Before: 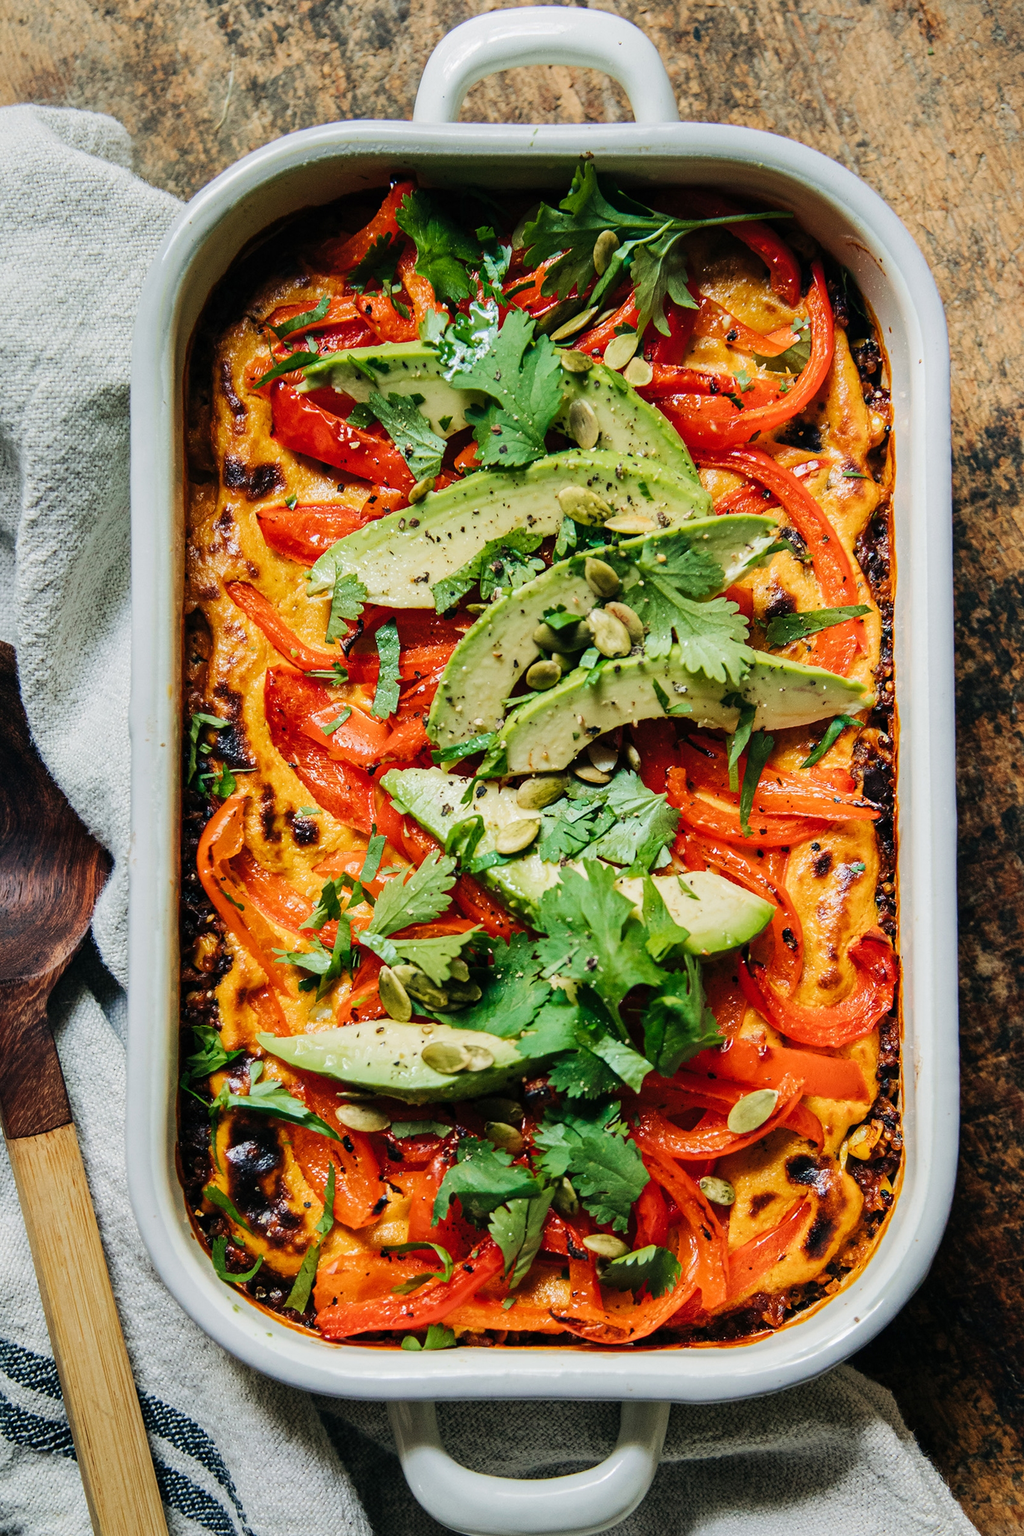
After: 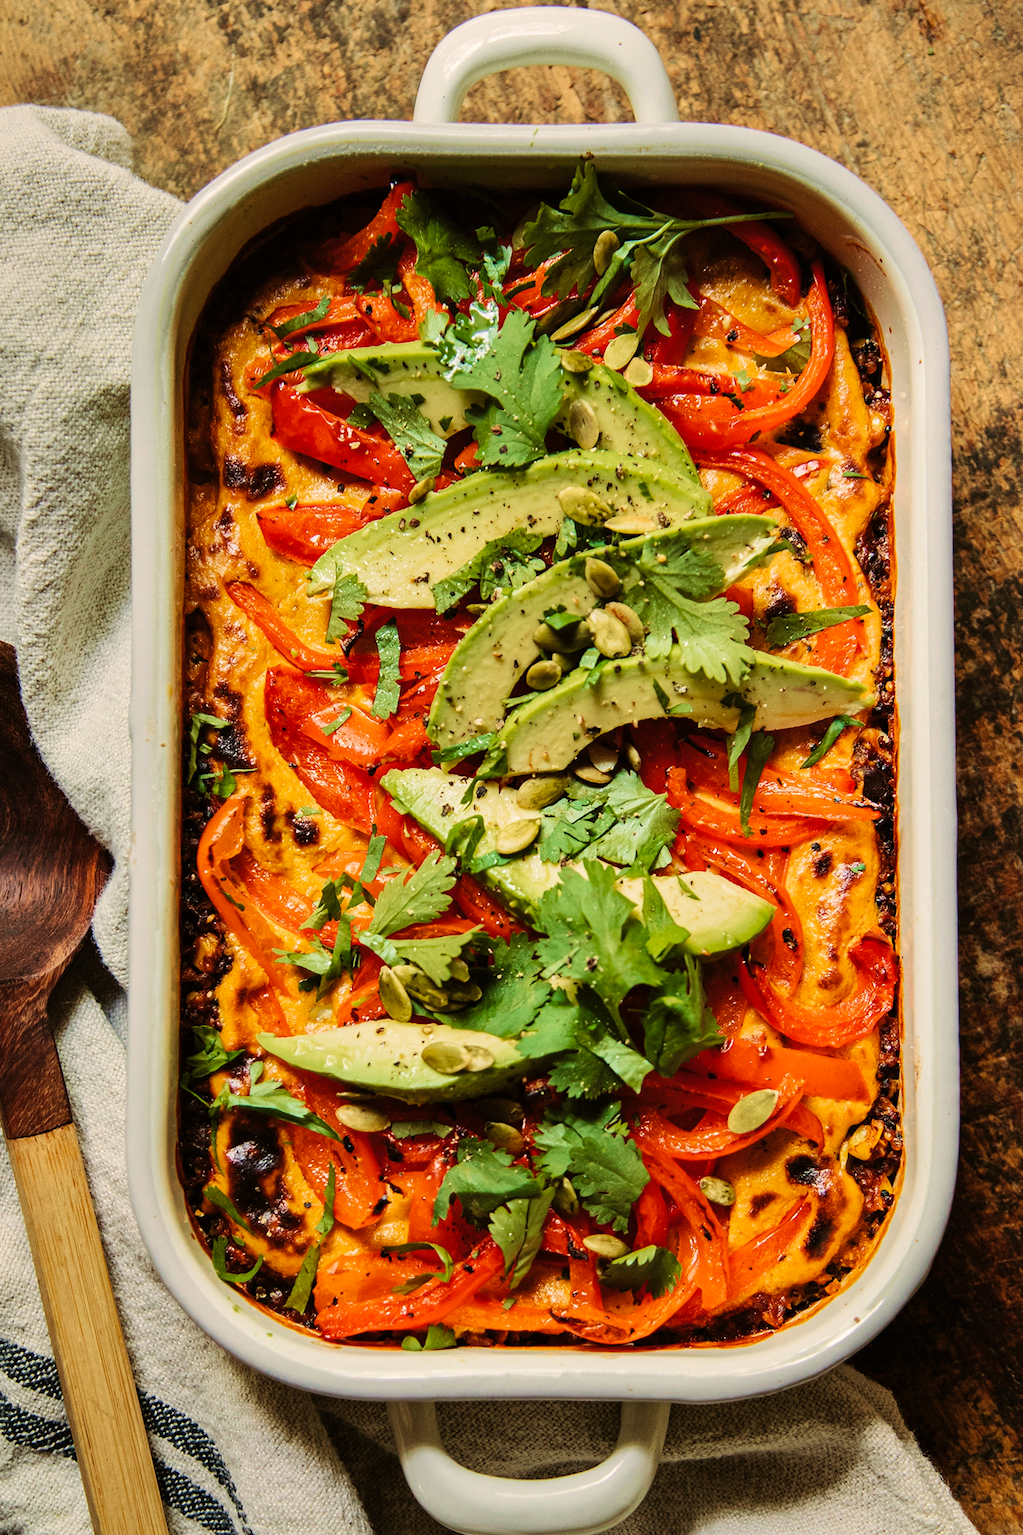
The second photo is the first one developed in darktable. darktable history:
shadows and highlights: shadows 12, white point adjustment 1.2, soften with gaussian
color balance rgb: shadows lift › chroma 4.41%, shadows lift › hue 27°, power › chroma 2.5%, power › hue 70°, highlights gain › chroma 1%, highlights gain › hue 27°, saturation formula JzAzBz (2021)
velvia: strength 45%
